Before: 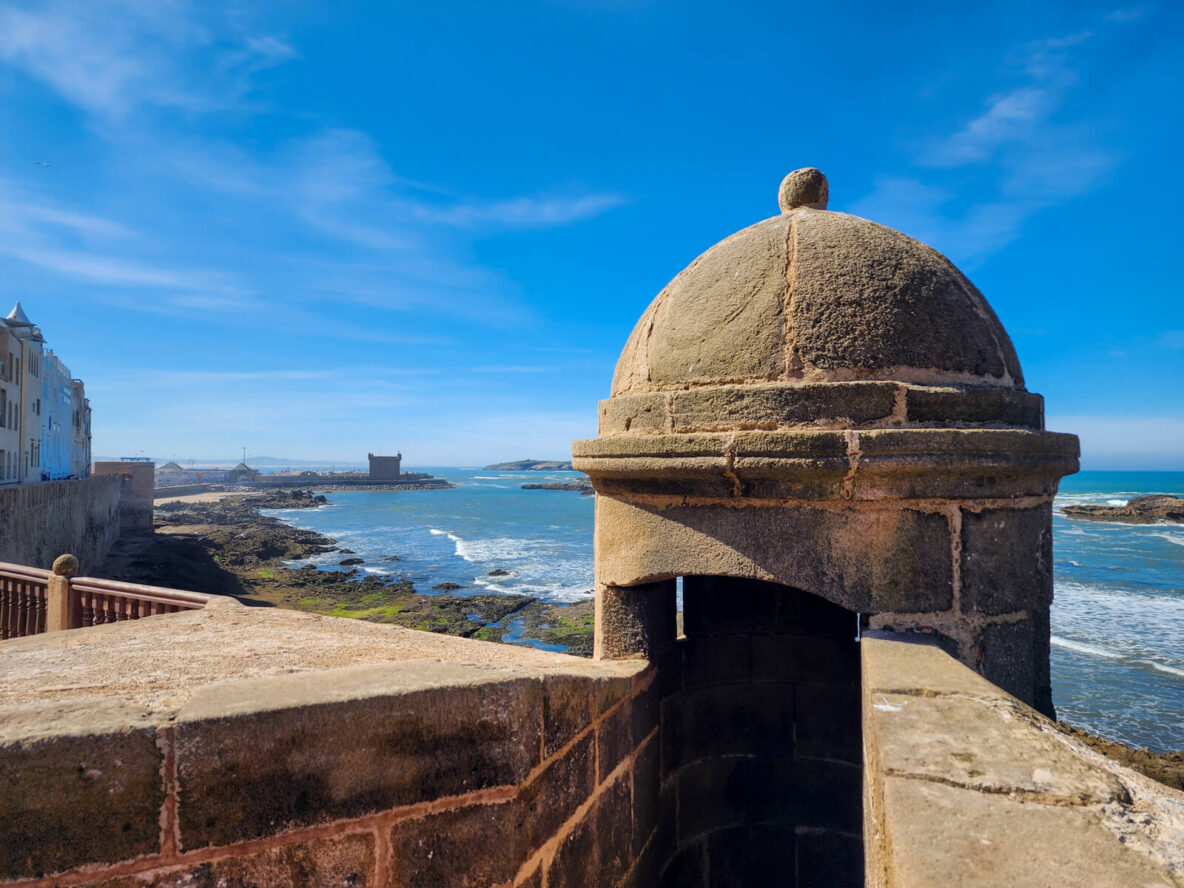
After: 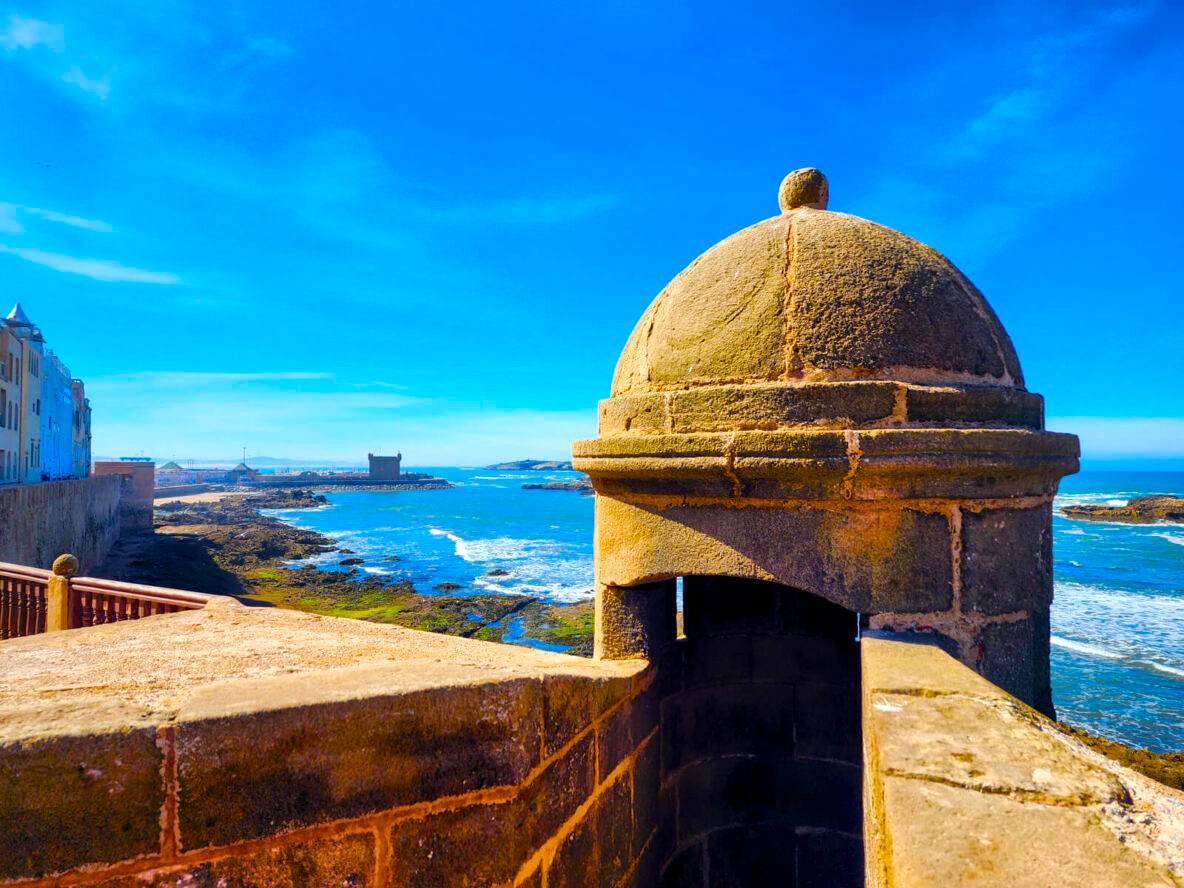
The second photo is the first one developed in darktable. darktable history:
contrast brightness saturation: contrast 0.08, saturation 0.02
color balance rgb: linear chroma grading › shadows 10%, linear chroma grading › highlights 10%, linear chroma grading › global chroma 15%, linear chroma grading › mid-tones 15%, perceptual saturation grading › global saturation 40%, perceptual saturation grading › highlights -25%, perceptual saturation grading › mid-tones 35%, perceptual saturation grading › shadows 35%, perceptual brilliance grading › global brilliance 11.29%, global vibrance 11.29%
